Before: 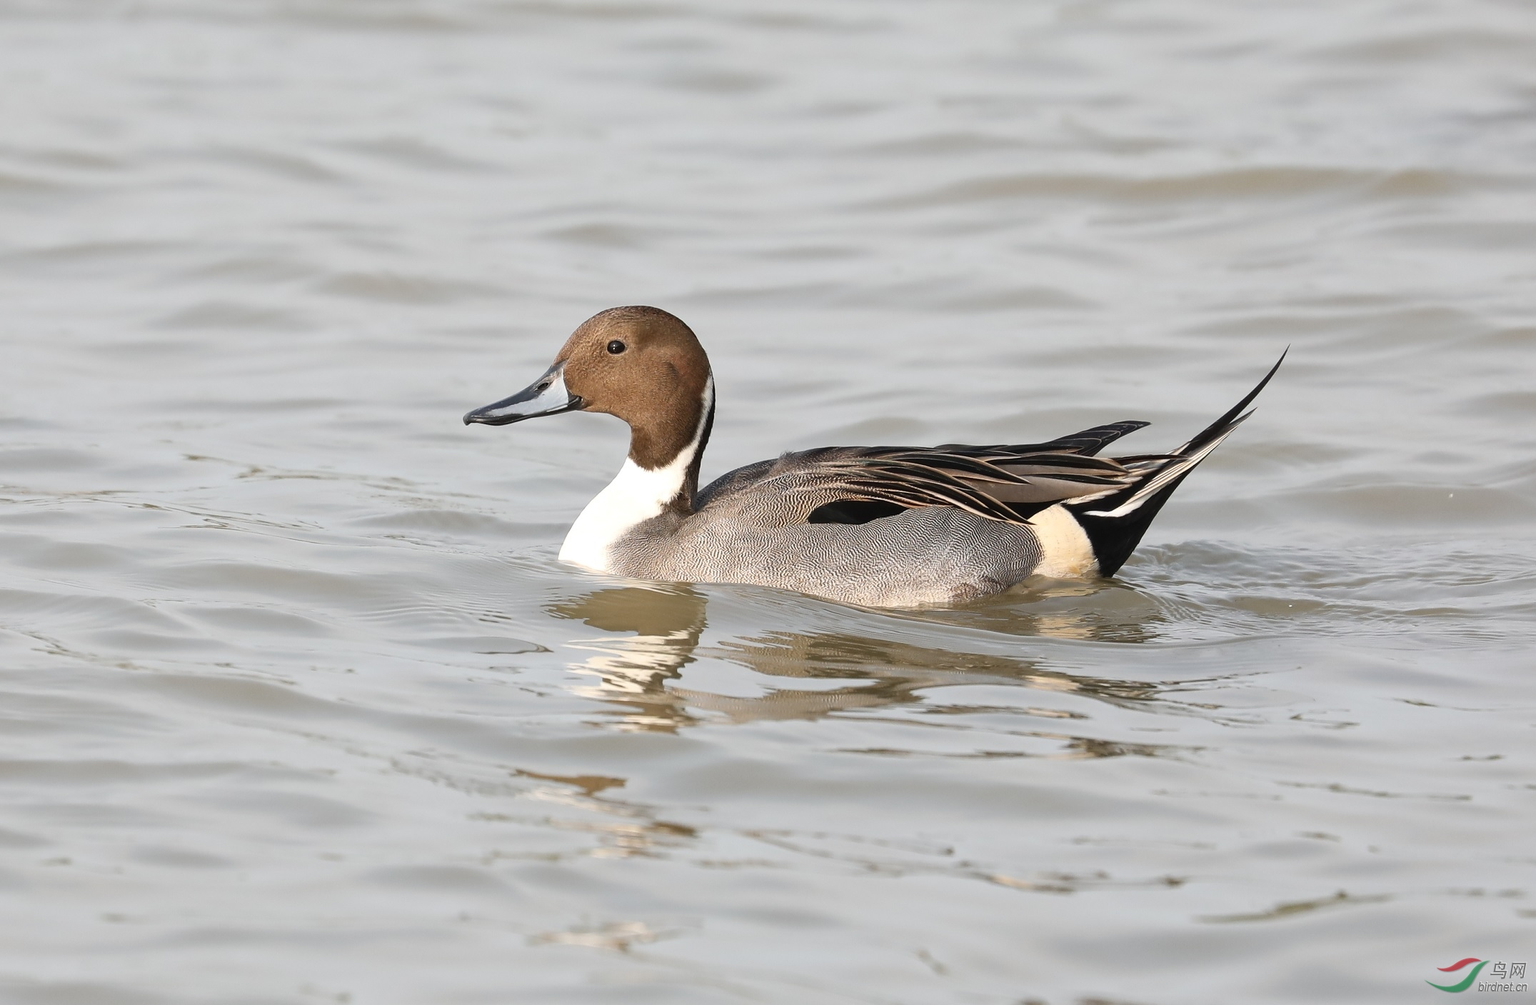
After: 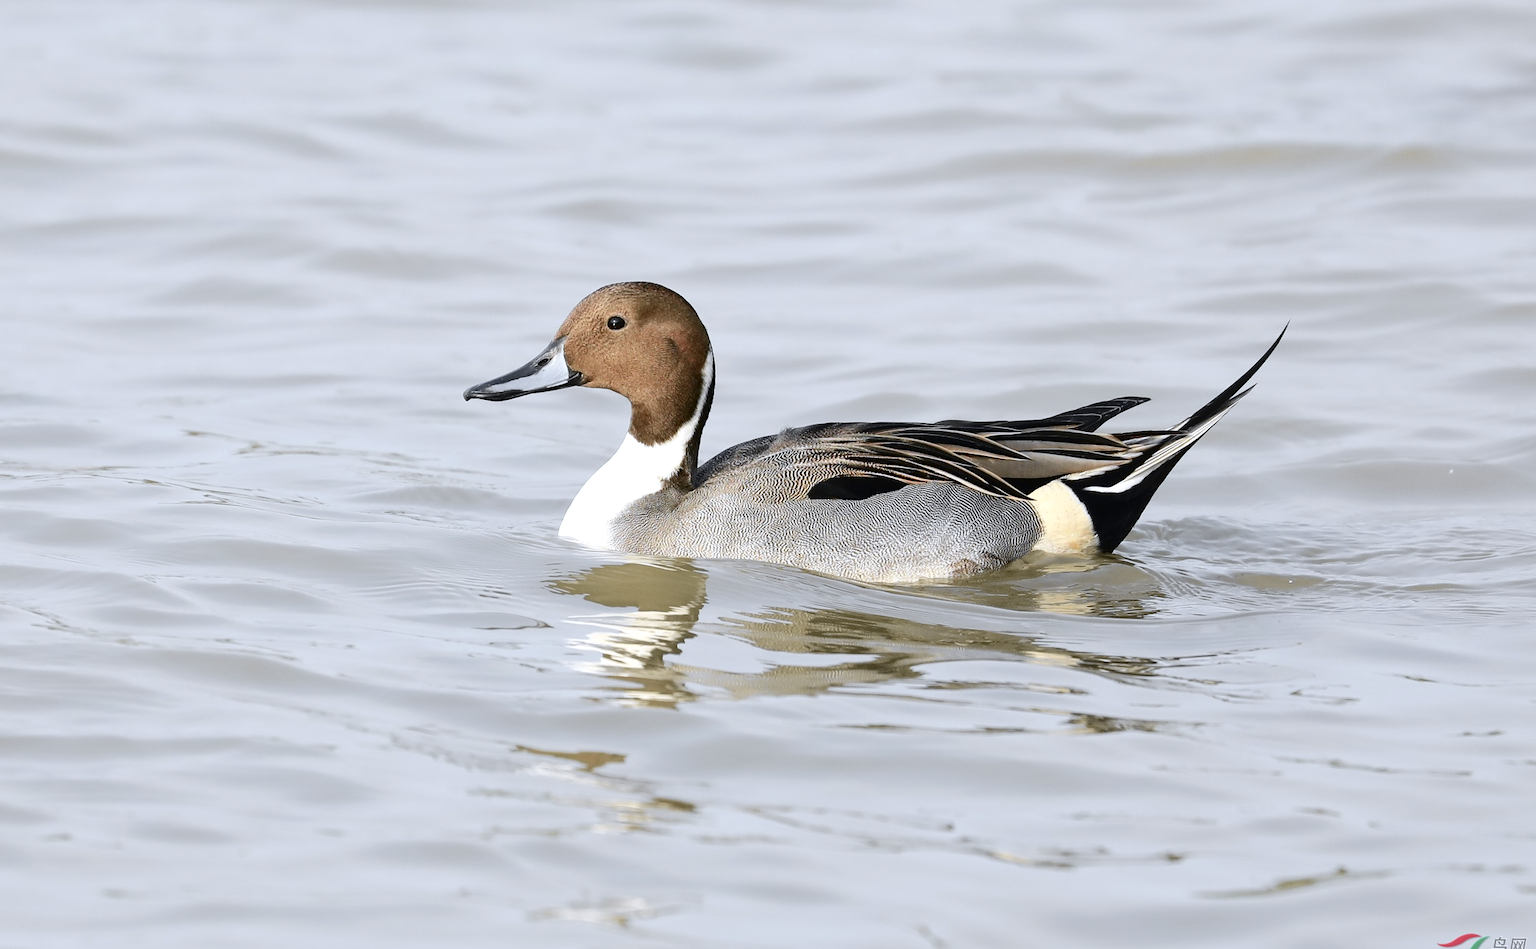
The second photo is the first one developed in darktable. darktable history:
exposure: exposure 0.2 EV, compensate highlight preservation false
crop and rotate: top 2.479%, bottom 3.018%
tone curve: curves: ch0 [(0.003, 0) (0.066, 0.031) (0.16, 0.089) (0.269, 0.218) (0.395, 0.408) (0.517, 0.56) (0.684, 0.734) (0.791, 0.814) (1, 1)]; ch1 [(0, 0) (0.164, 0.115) (0.337, 0.332) (0.39, 0.398) (0.464, 0.461) (0.501, 0.5) (0.507, 0.5) (0.534, 0.532) (0.577, 0.59) (0.652, 0.681) (0.733, 0.764) (0.819, 0.823) (1, 1)]; ch2 [(0, 0) (0.337, 0.382) (0.464, 0.476) (0.501, 0.5) (0.527, 0.54) (0.551, 0.565) (0.628, 0.632) (0.689, 0.686) (1, 1)], color space Lab, independent channels, preserve colors none
white balance: red 0.954, blue 1.079
